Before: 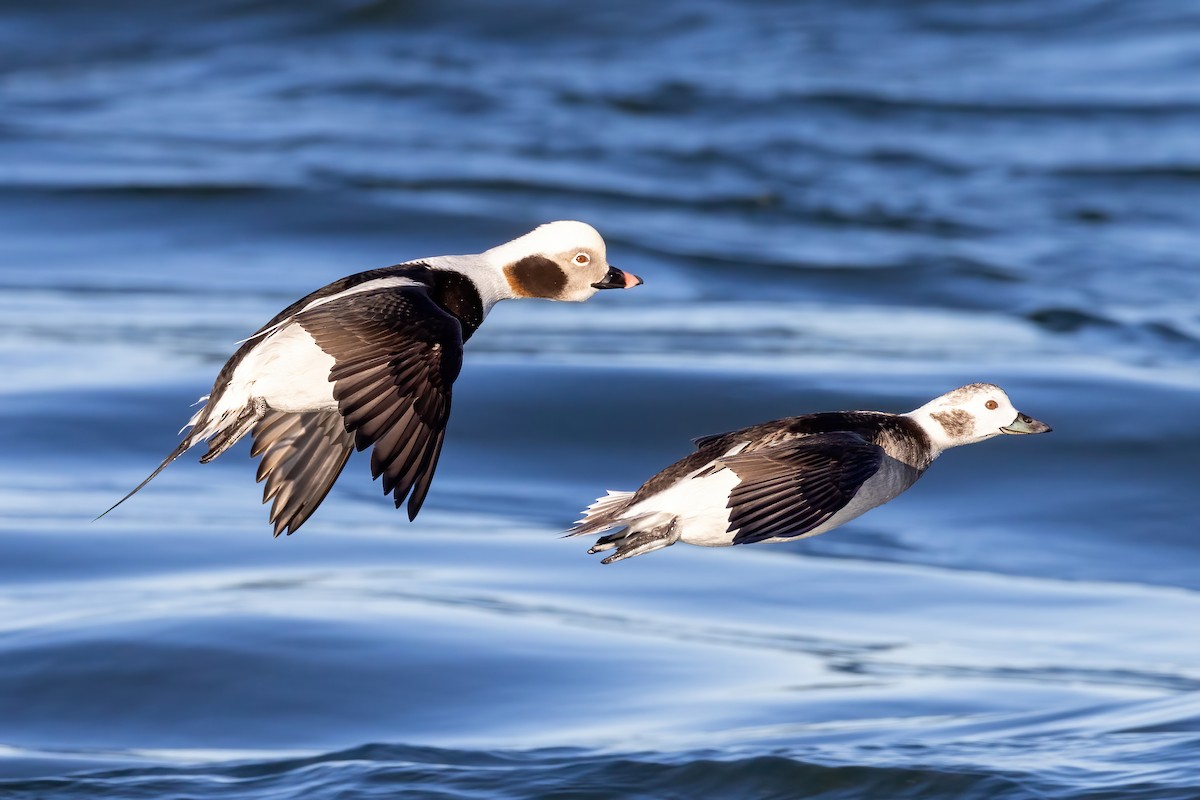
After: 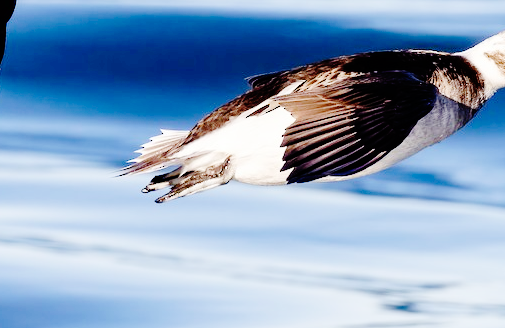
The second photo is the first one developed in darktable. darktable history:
crop: left 37.221%, top 45.169%, right 20.63%, bottom 13.777%
base curve: curves: ch0 [(0, 0) (0.036, 0.01) (0.123, 0.254) (0.258, 0.504) (0.507, 0.748) (1, 1)], preserve colors none
